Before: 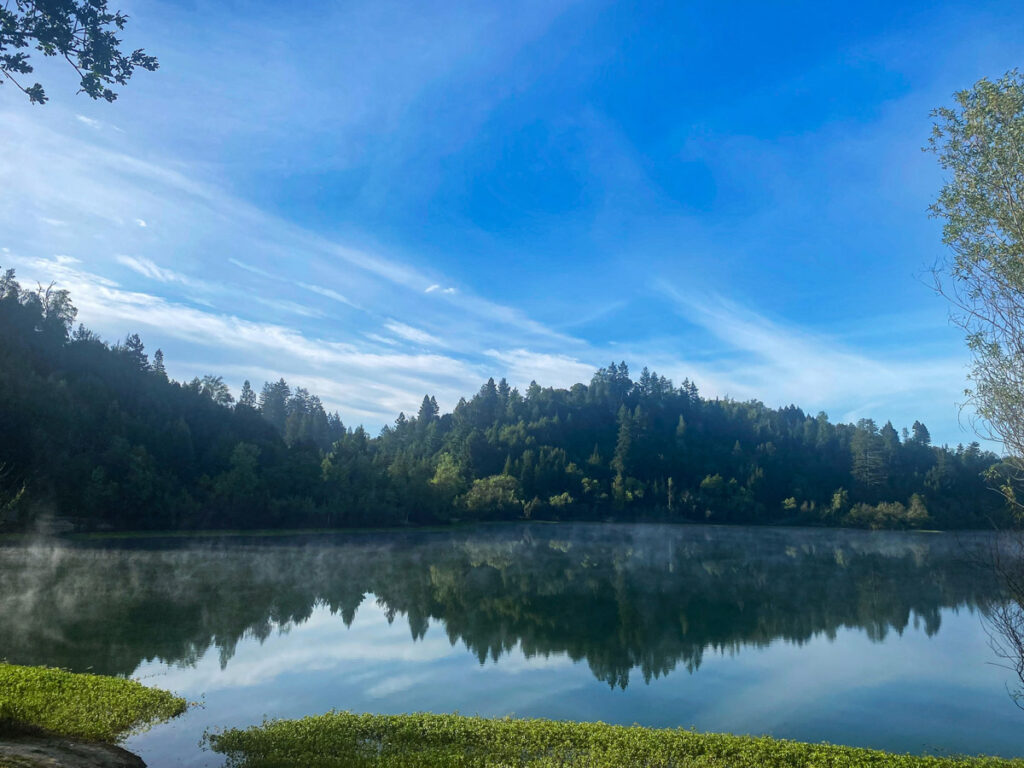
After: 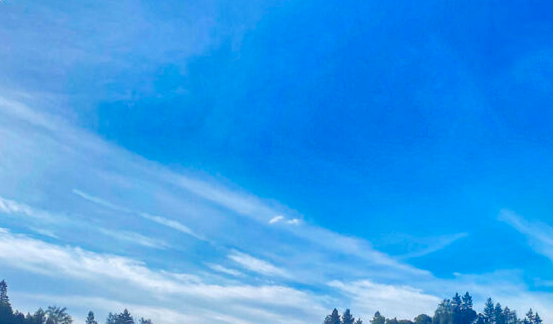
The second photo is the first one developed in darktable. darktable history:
shadows and highlights: shadows 39.32, highlights -53.79, low approximation 0.01, soften with gaussian
color balance rgb: shadows lift › luminance 0.508%, shadows lift › chroma 6.705%, shadows lift › hue 299.55°, linear chroma grading › global chroma 39.768%, perceptual saturation grading › global saturation 26.648%, perceptual saturation grading › highlights -27.816%, perceptual saturation grading › mid-tones 15.361%, perceptual saturation grading › shadows 33.951%, perceptual brilliance grading › global brilliance 2.921%, perceptual brilliance grading › highlights -3.472%, perceptual brilliance grading › shadows 2.628%, global vibrance 11.262%
crop: left 15.327%, top 9.098%, right 30.63%, bottom 48.697%
contrast brightness saturation: contrast 0.062, brightness -0.01, saturation -0.237
